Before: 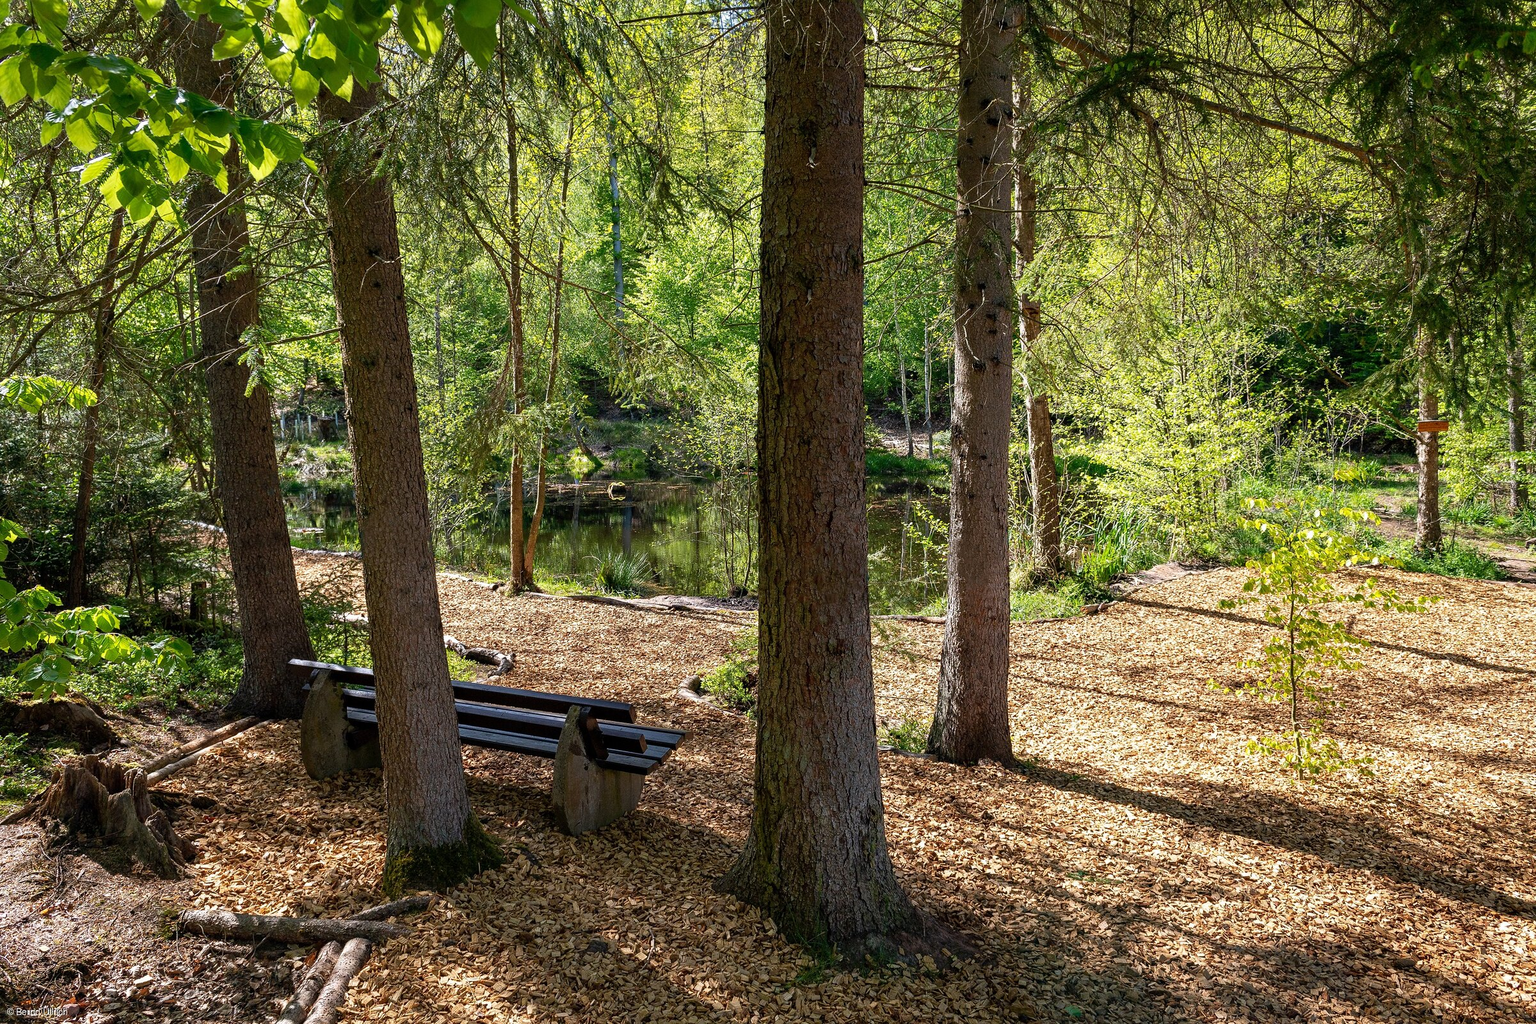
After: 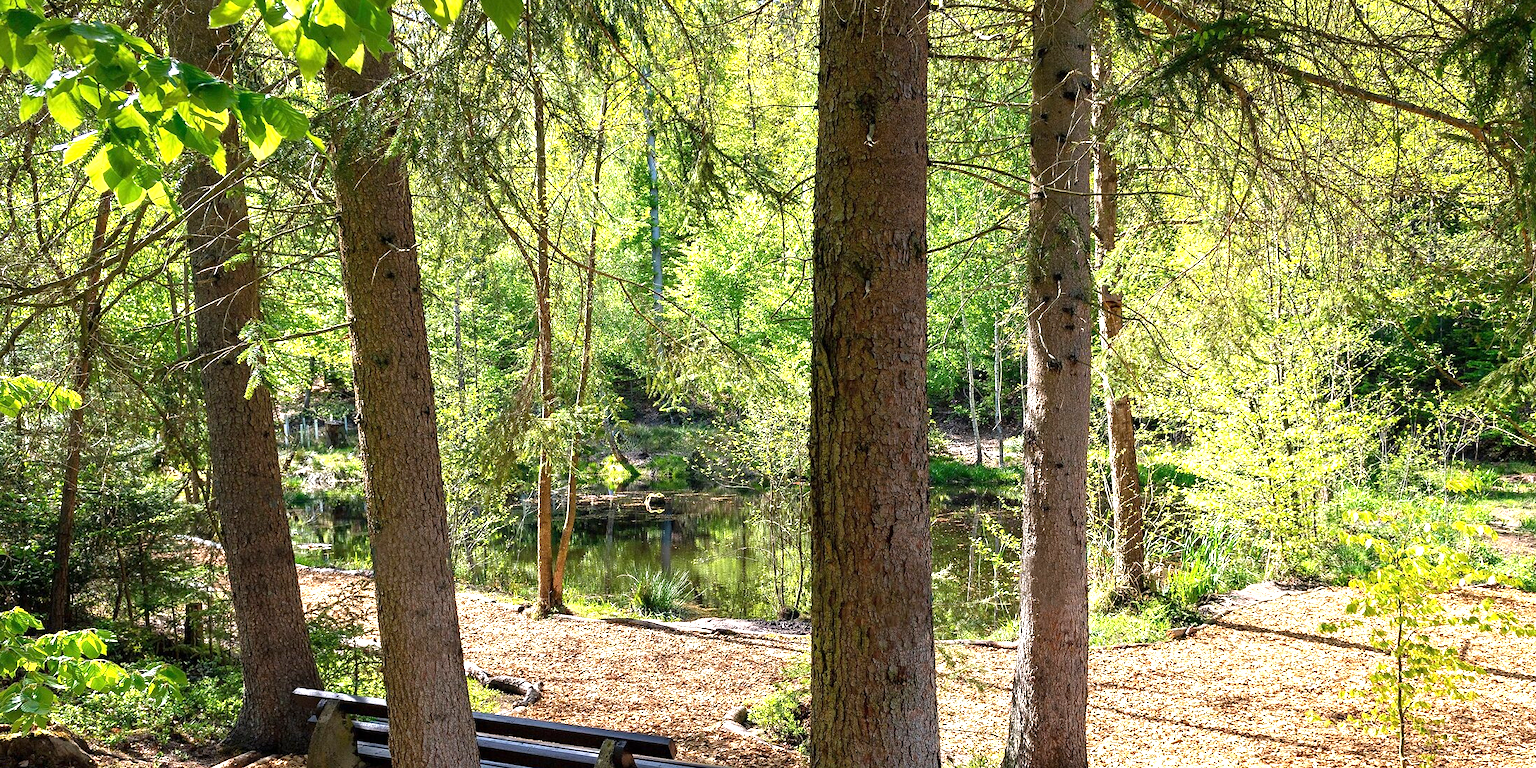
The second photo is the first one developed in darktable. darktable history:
exposure: exposure 1 EV, compensate highlight preservation false
crop: left 1.509%, top 3.452%, right 7.696%, bottom 28.452%
